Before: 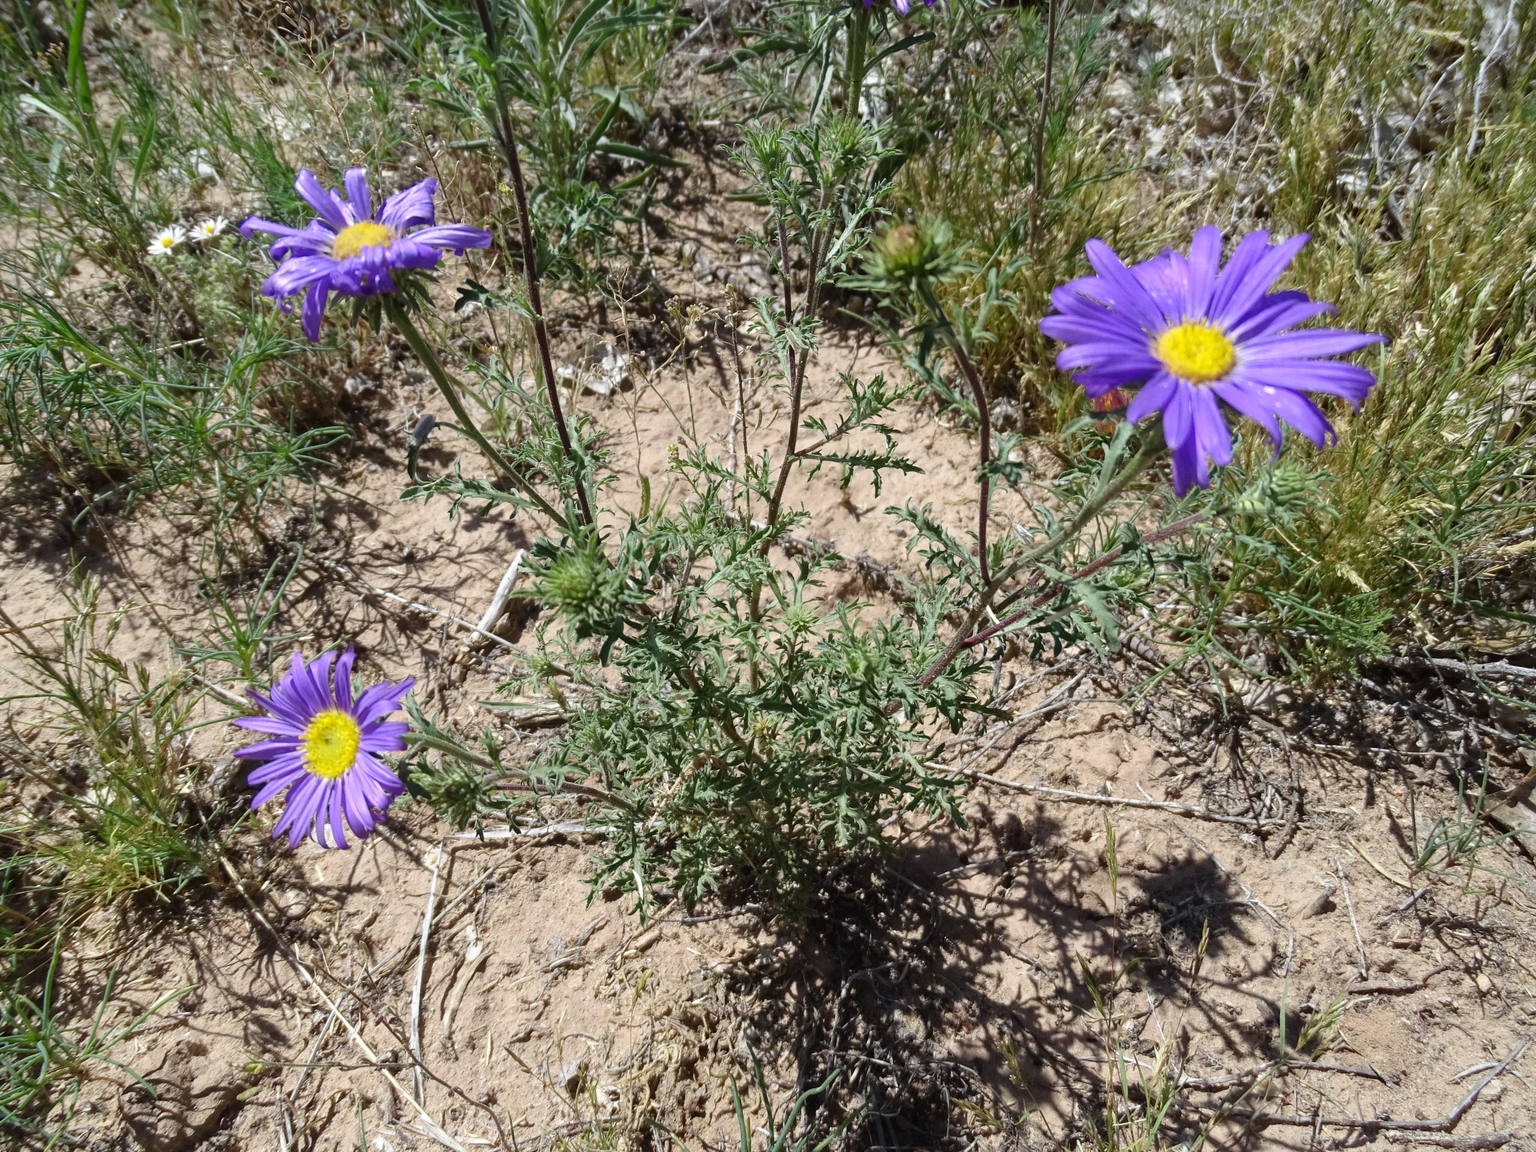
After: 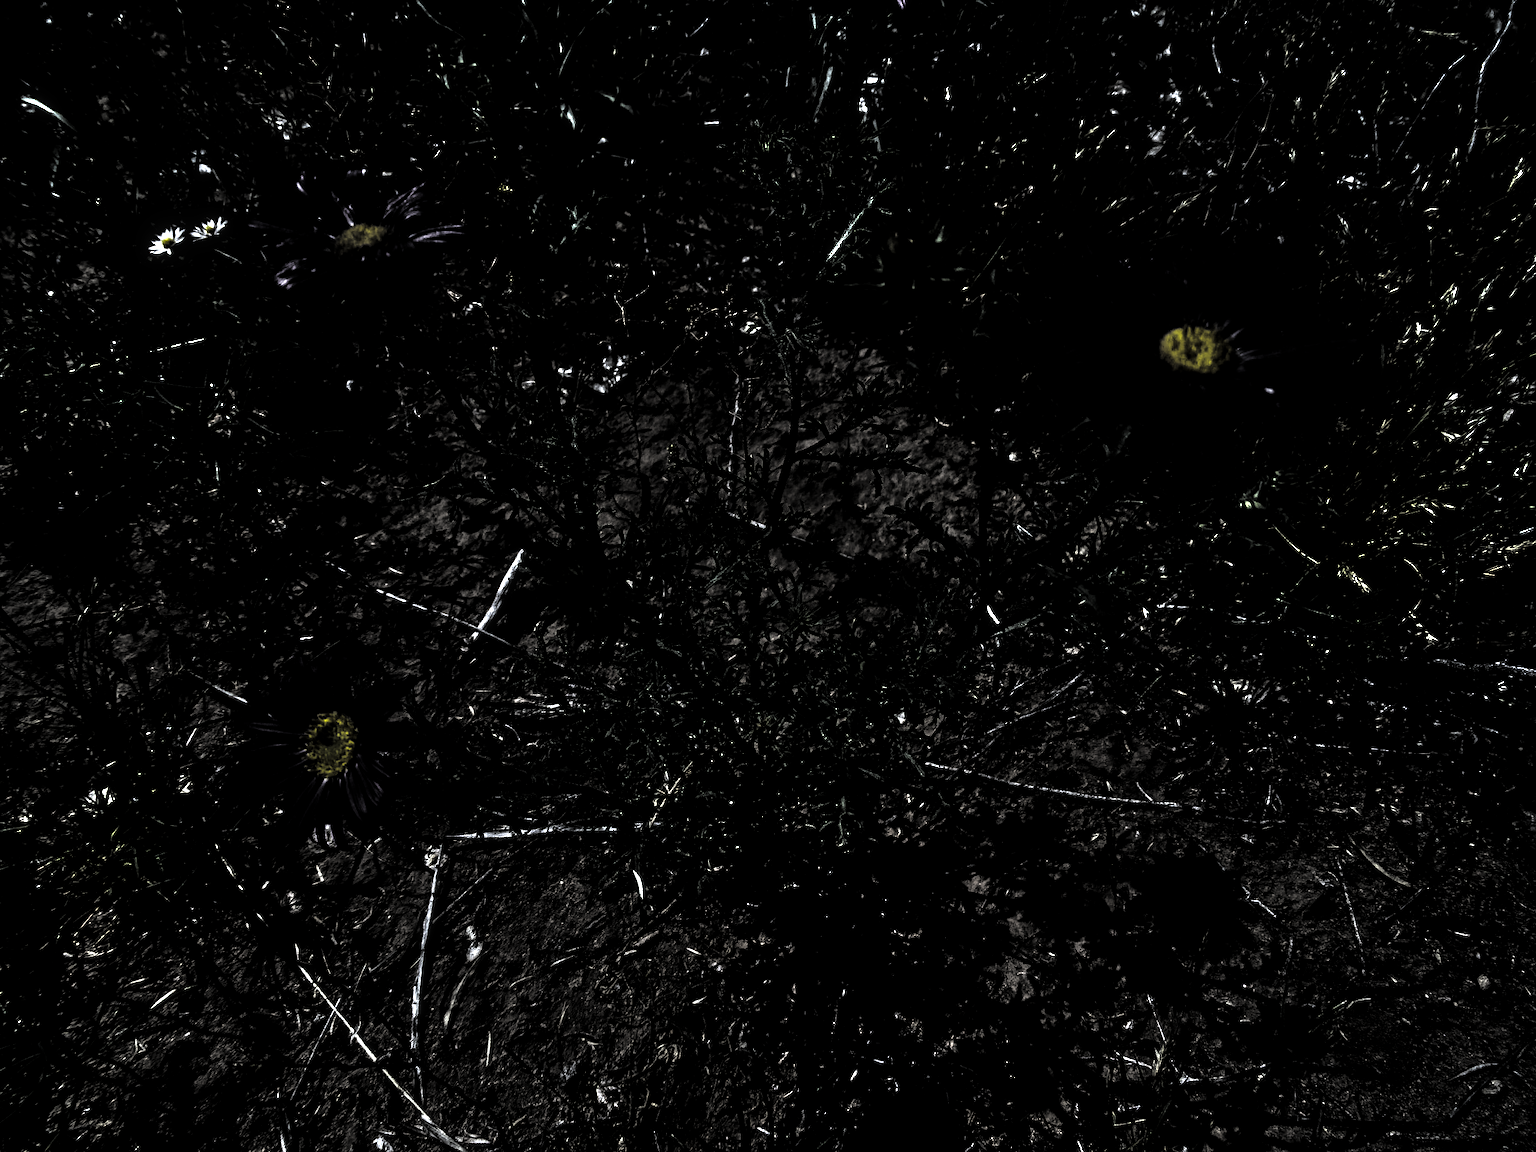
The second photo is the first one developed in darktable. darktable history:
shadows and highlights: shadows 25, highlights -25
white balance: red 0.974, blue 1.044
tone equalizer: -7 EV 0.15 EV, -6 EV 0.6 EV, -5 EV 1.15 EV, -4 EV 1.33 EV, -3 EV 1.15 EV, -2 EV 0.6 EV, -1 EV 0.15 EV, mask exposure compensation -0.5 EV
local contrast: on, module defaults
levels: levels [0.721, 0.937, 0.997]
